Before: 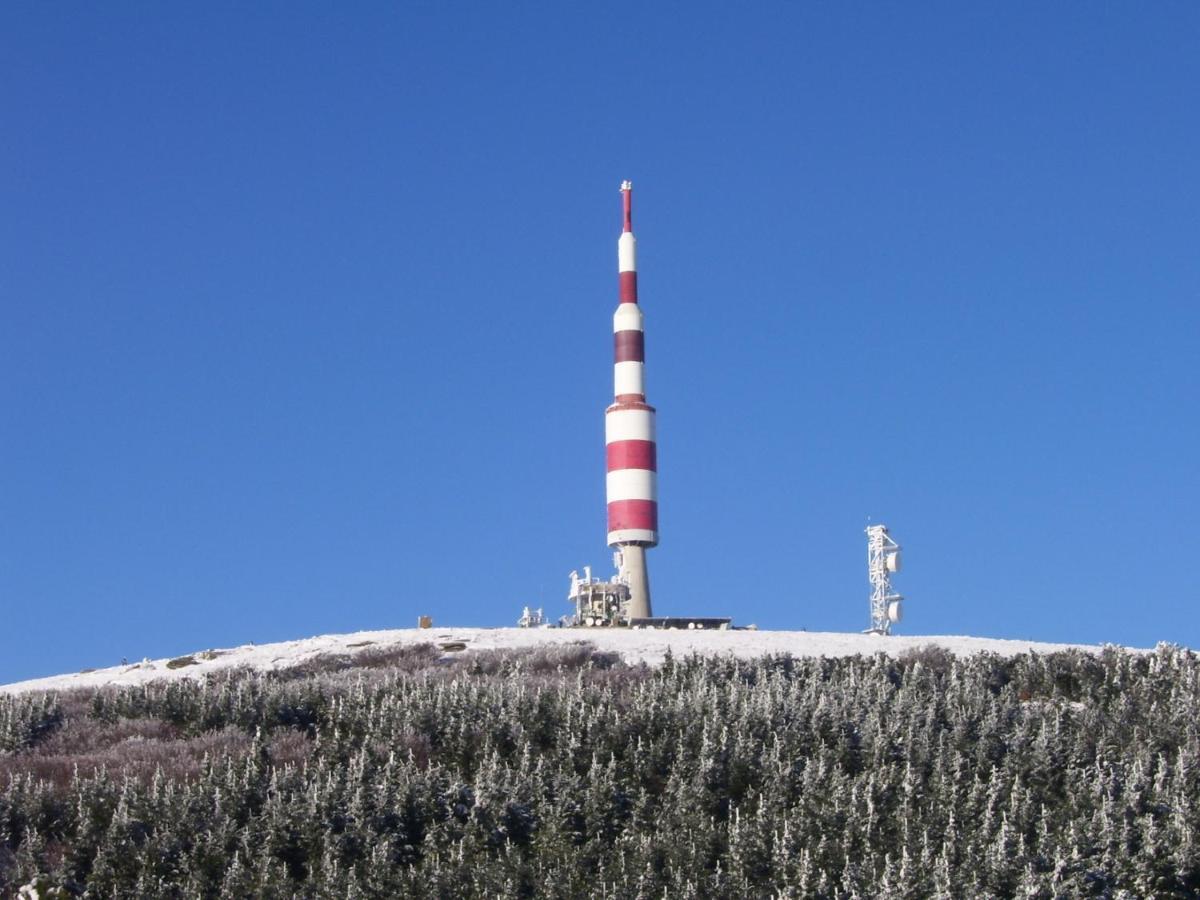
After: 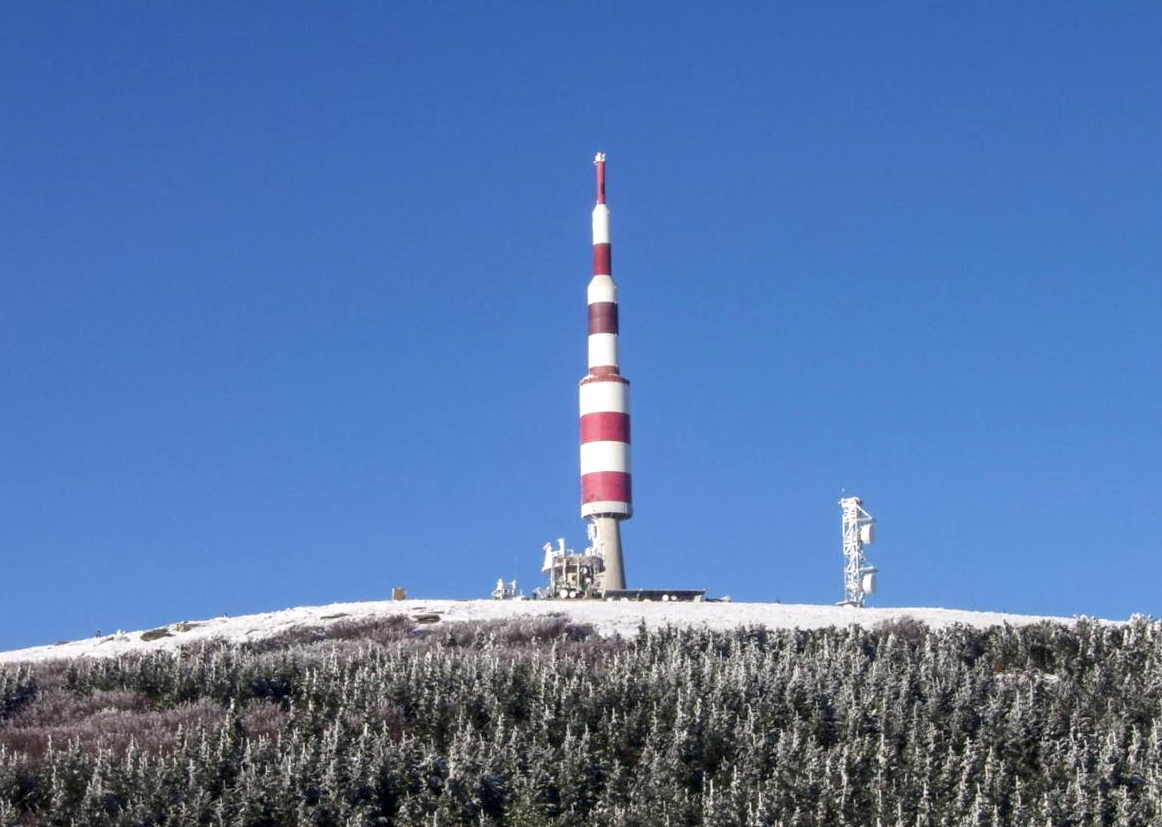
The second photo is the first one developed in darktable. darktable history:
crop: left 2.205%, top 3.121%, right 0.884%, bottom 4.973%
local contrast: detail 130%
